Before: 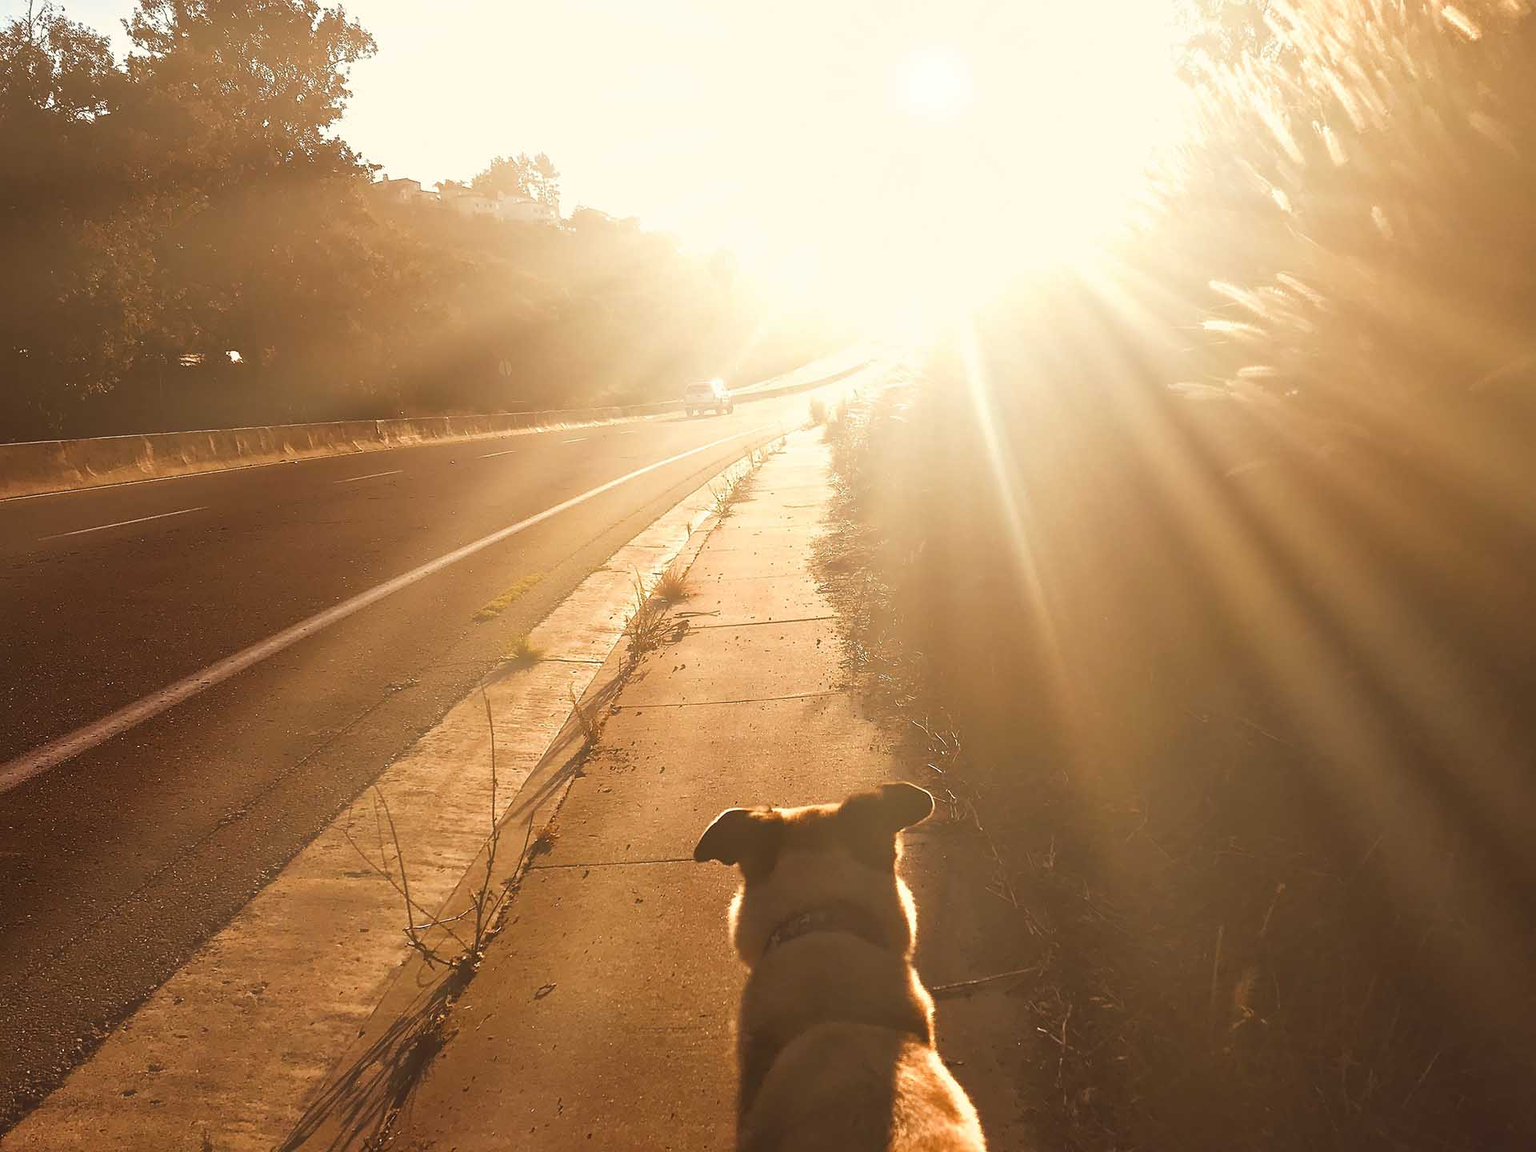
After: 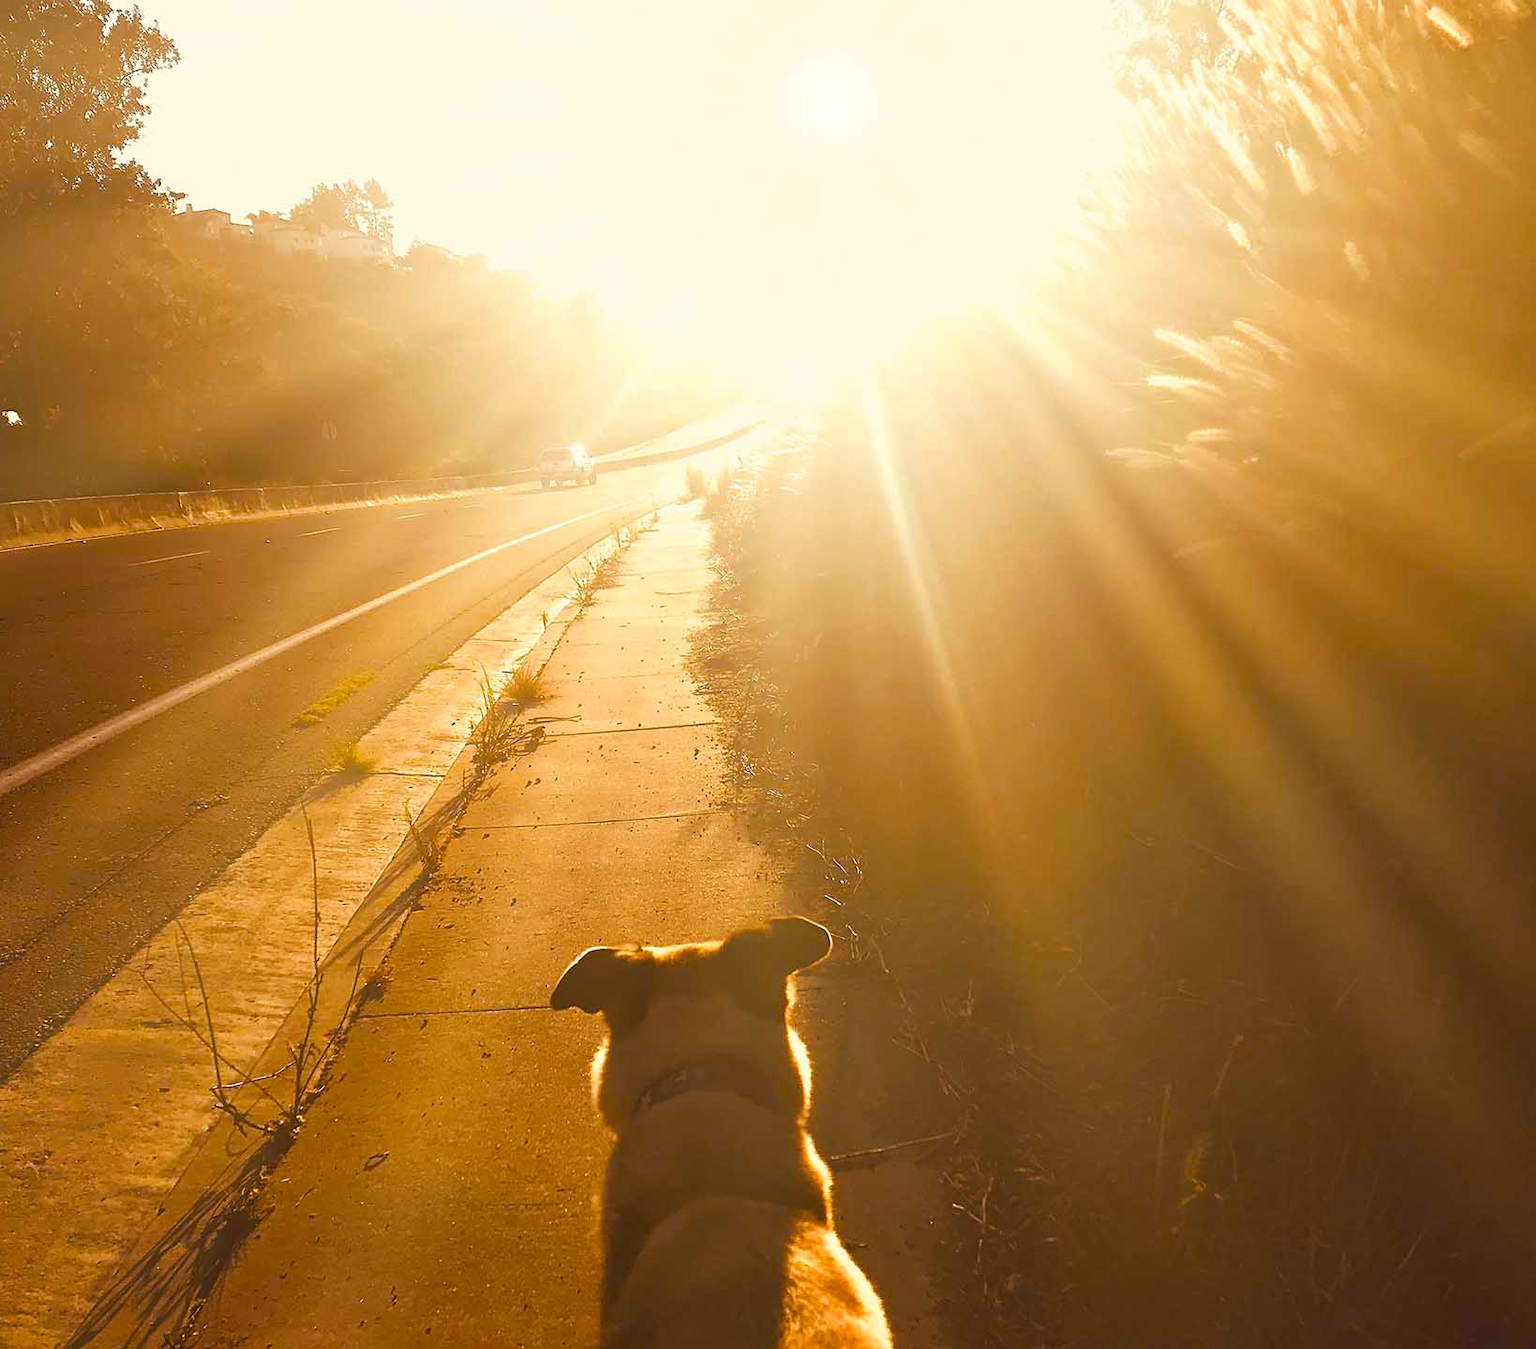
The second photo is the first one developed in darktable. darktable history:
crop and rotate: left 14.584%
color balance rgb: perceptual saturation grading › global saturation 25%, global vibrance 20%
